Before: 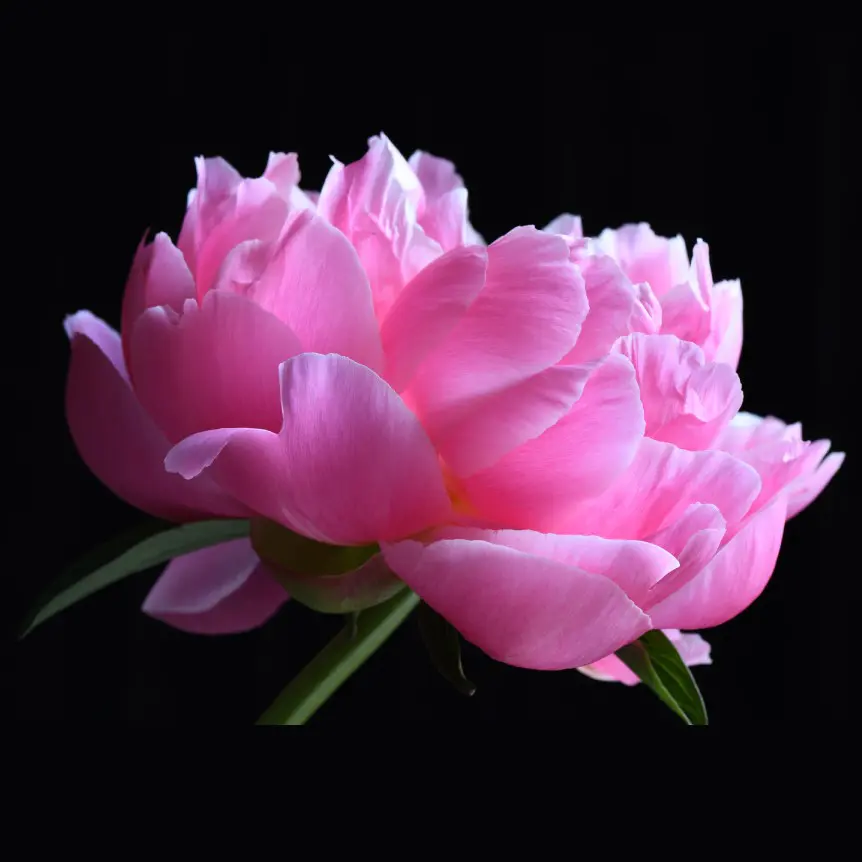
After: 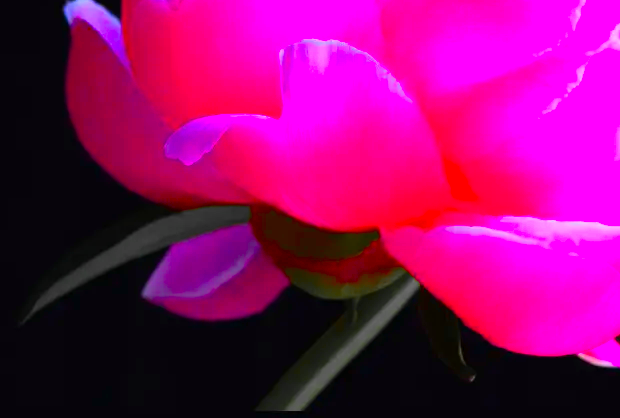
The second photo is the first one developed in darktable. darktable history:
color correction: saturation 3
crop: top 36.498%, right 27.964%, bottom 14.995%
color zones: curves: ch1 [(0, 0.679) (0.143, 0.647) (0.286, 0.261) (0.378, -0.011) (0.571, 0.396) (0.714, 0.399) (0.857, 0.406) (1, 0.679)]
